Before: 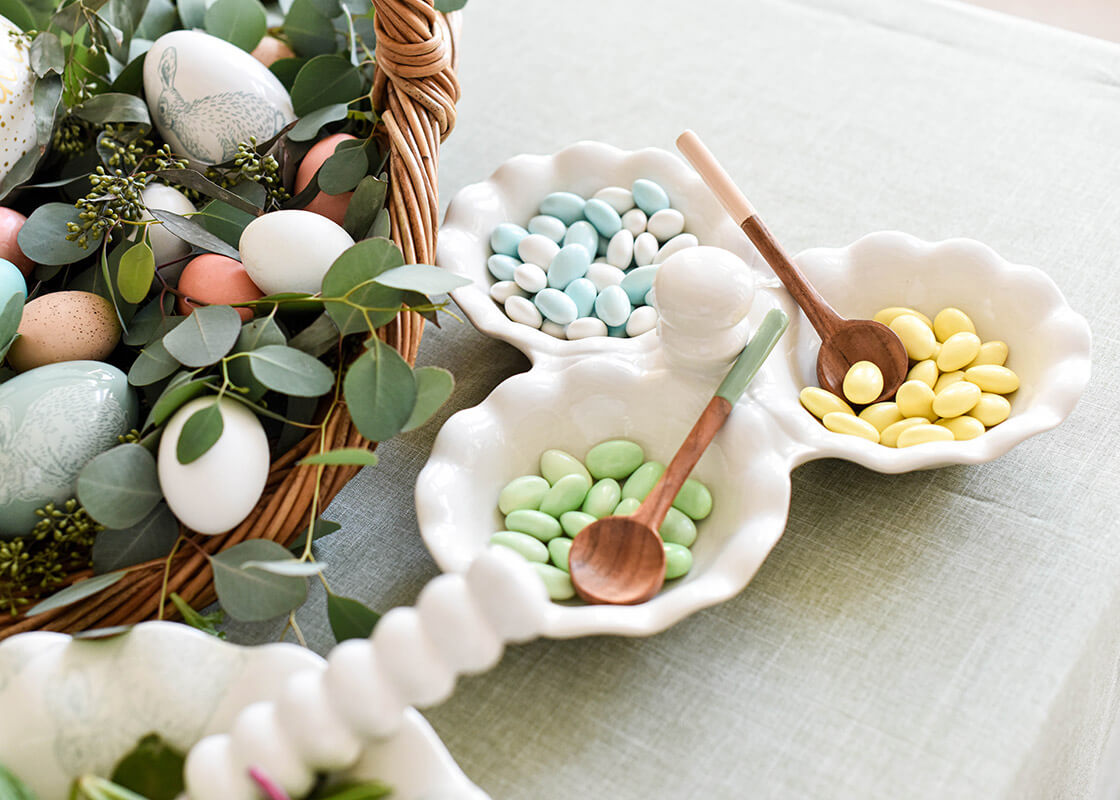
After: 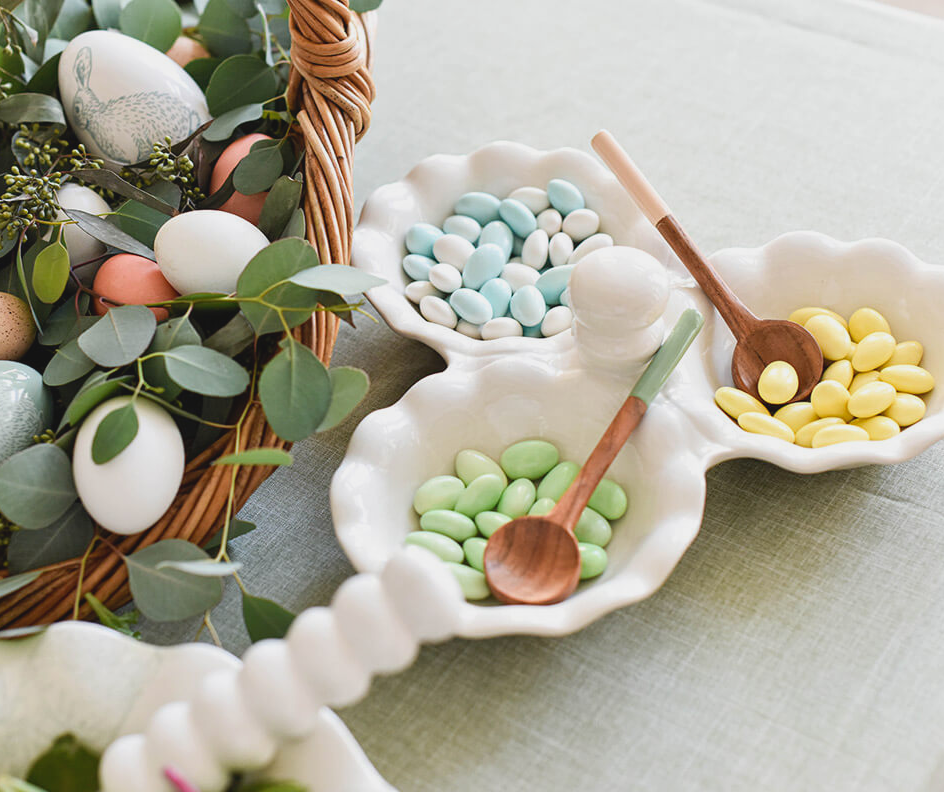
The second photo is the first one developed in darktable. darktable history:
contrast brightness saturation: contrast -0.11
crop: left 7.598%, right 7.873%
